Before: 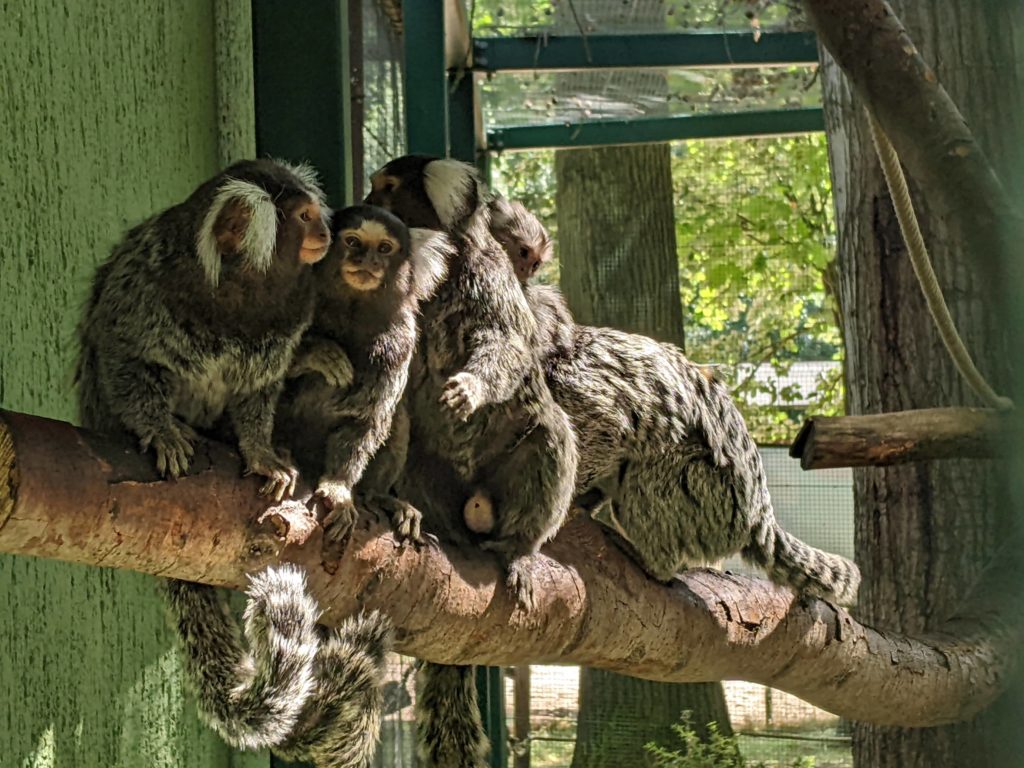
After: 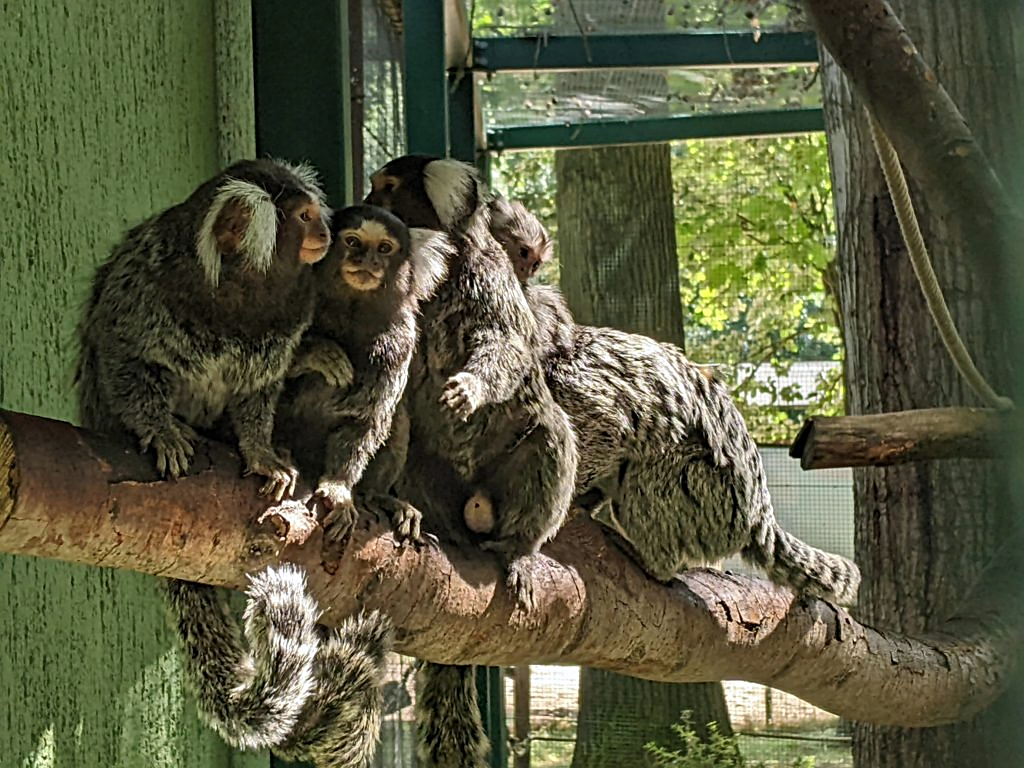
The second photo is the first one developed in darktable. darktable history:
white balance: red 0.988, blue 1.017
sharpen: on, module defaults
